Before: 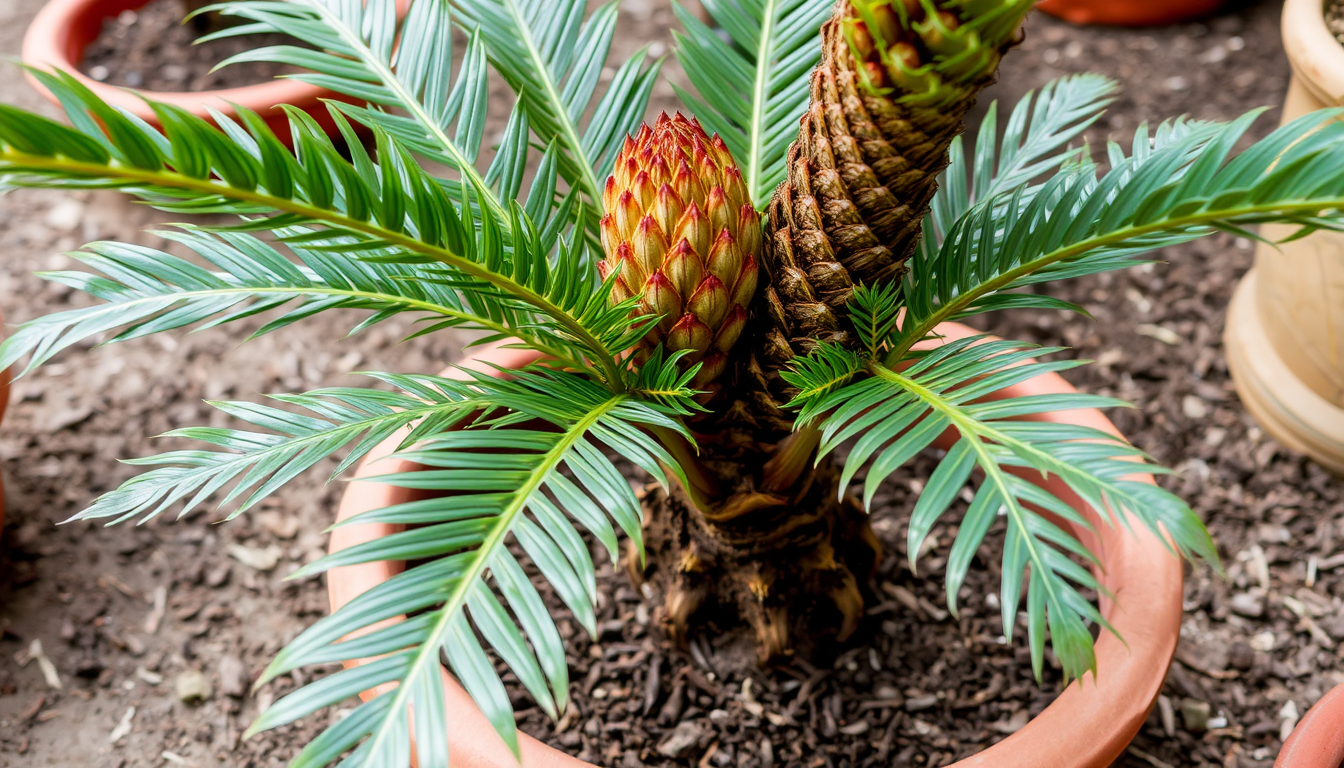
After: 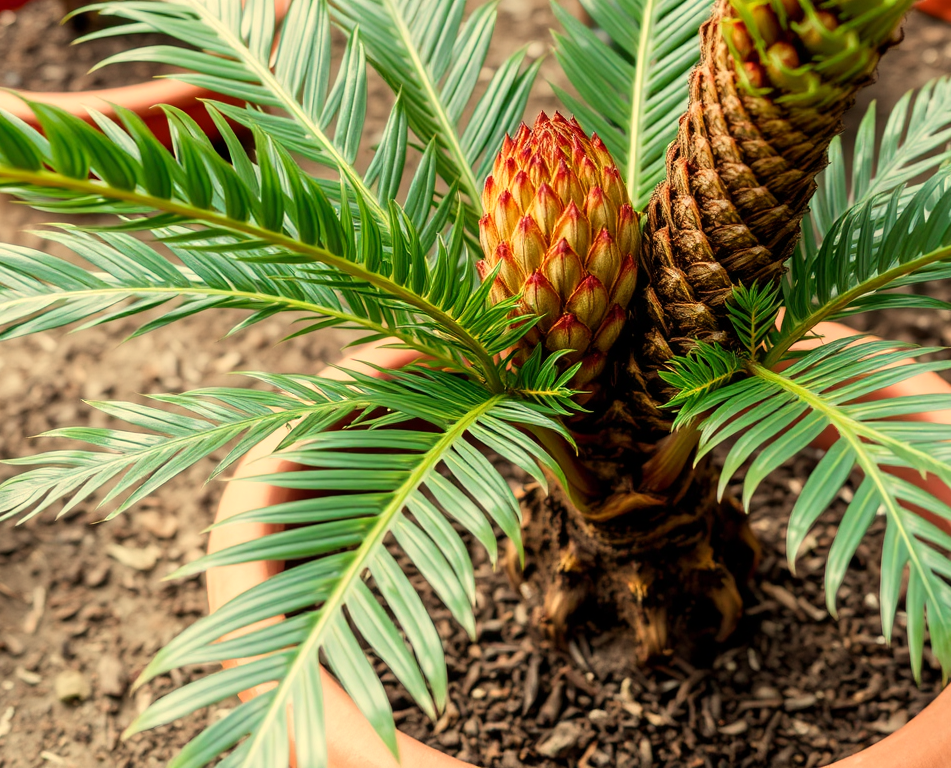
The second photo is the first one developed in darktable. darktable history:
crop and rotate: left 9.061%, right 20.142%
white balance: red 1.08, blue 0.791
